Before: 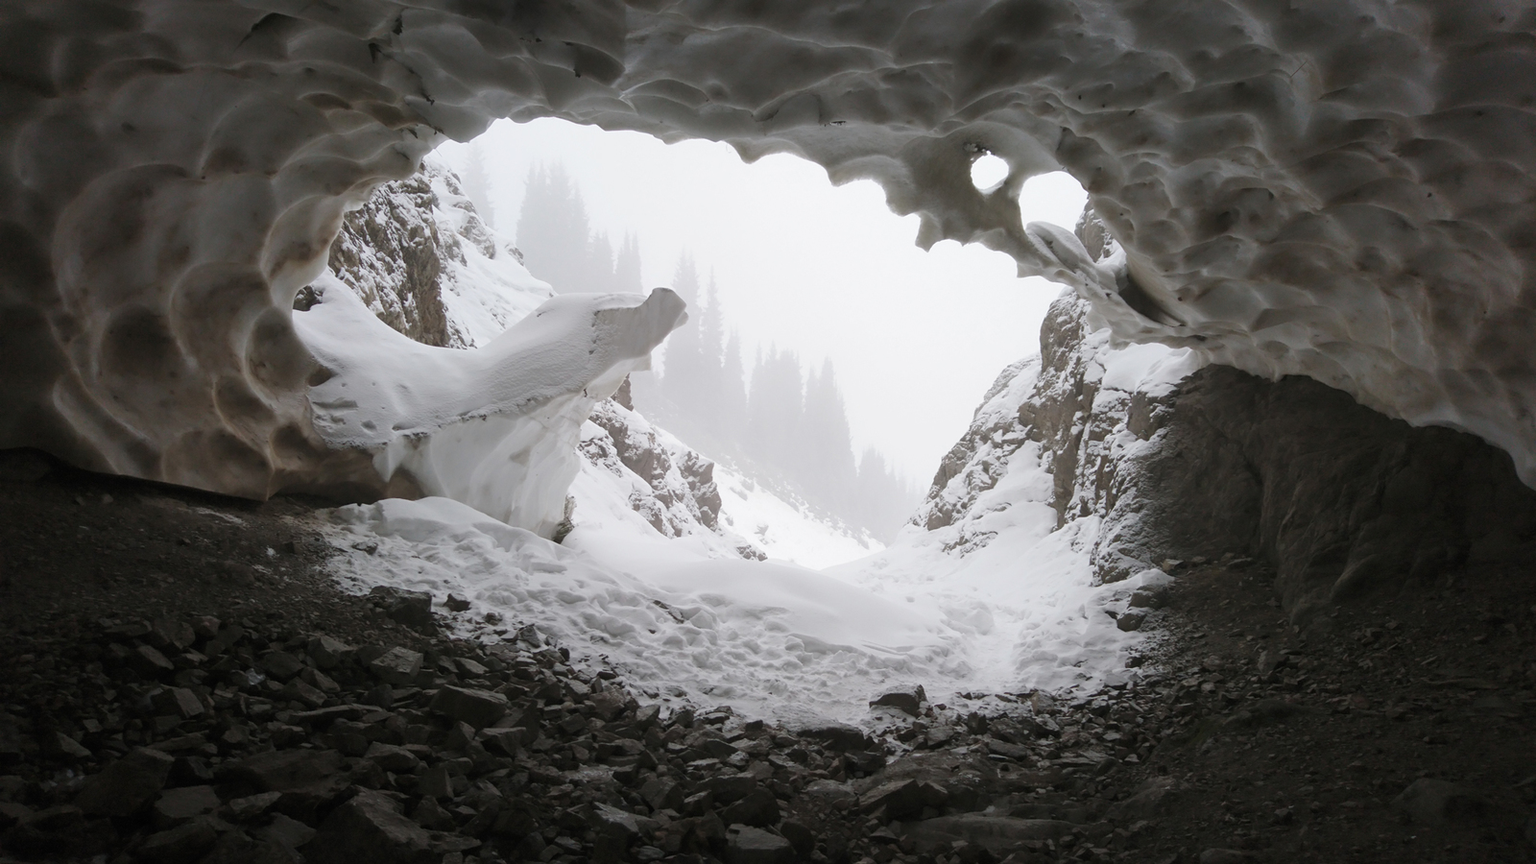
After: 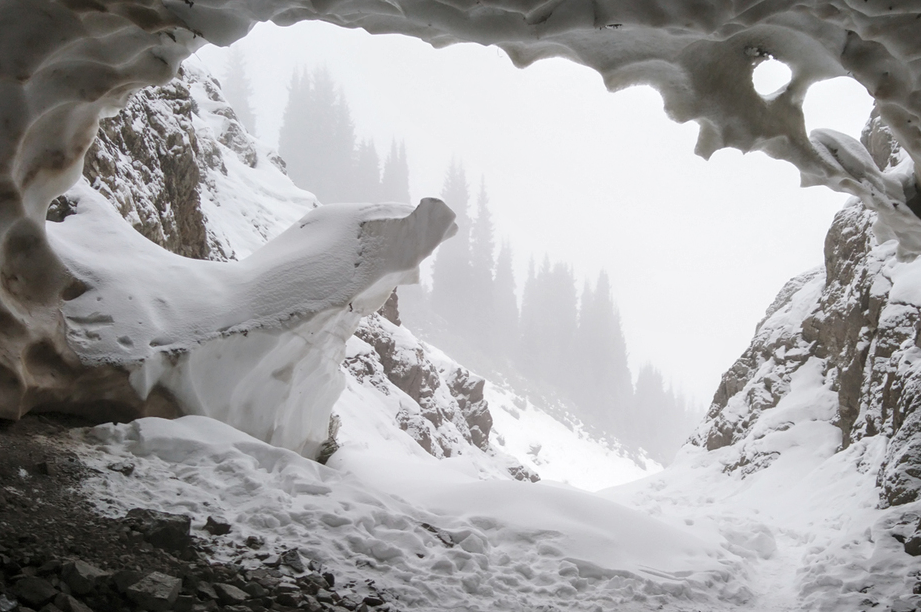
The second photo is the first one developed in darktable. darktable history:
crop: left 16.2%, top 11.335%, right 26.194%, bottom 20.623%
local contrast: on, module defaults
